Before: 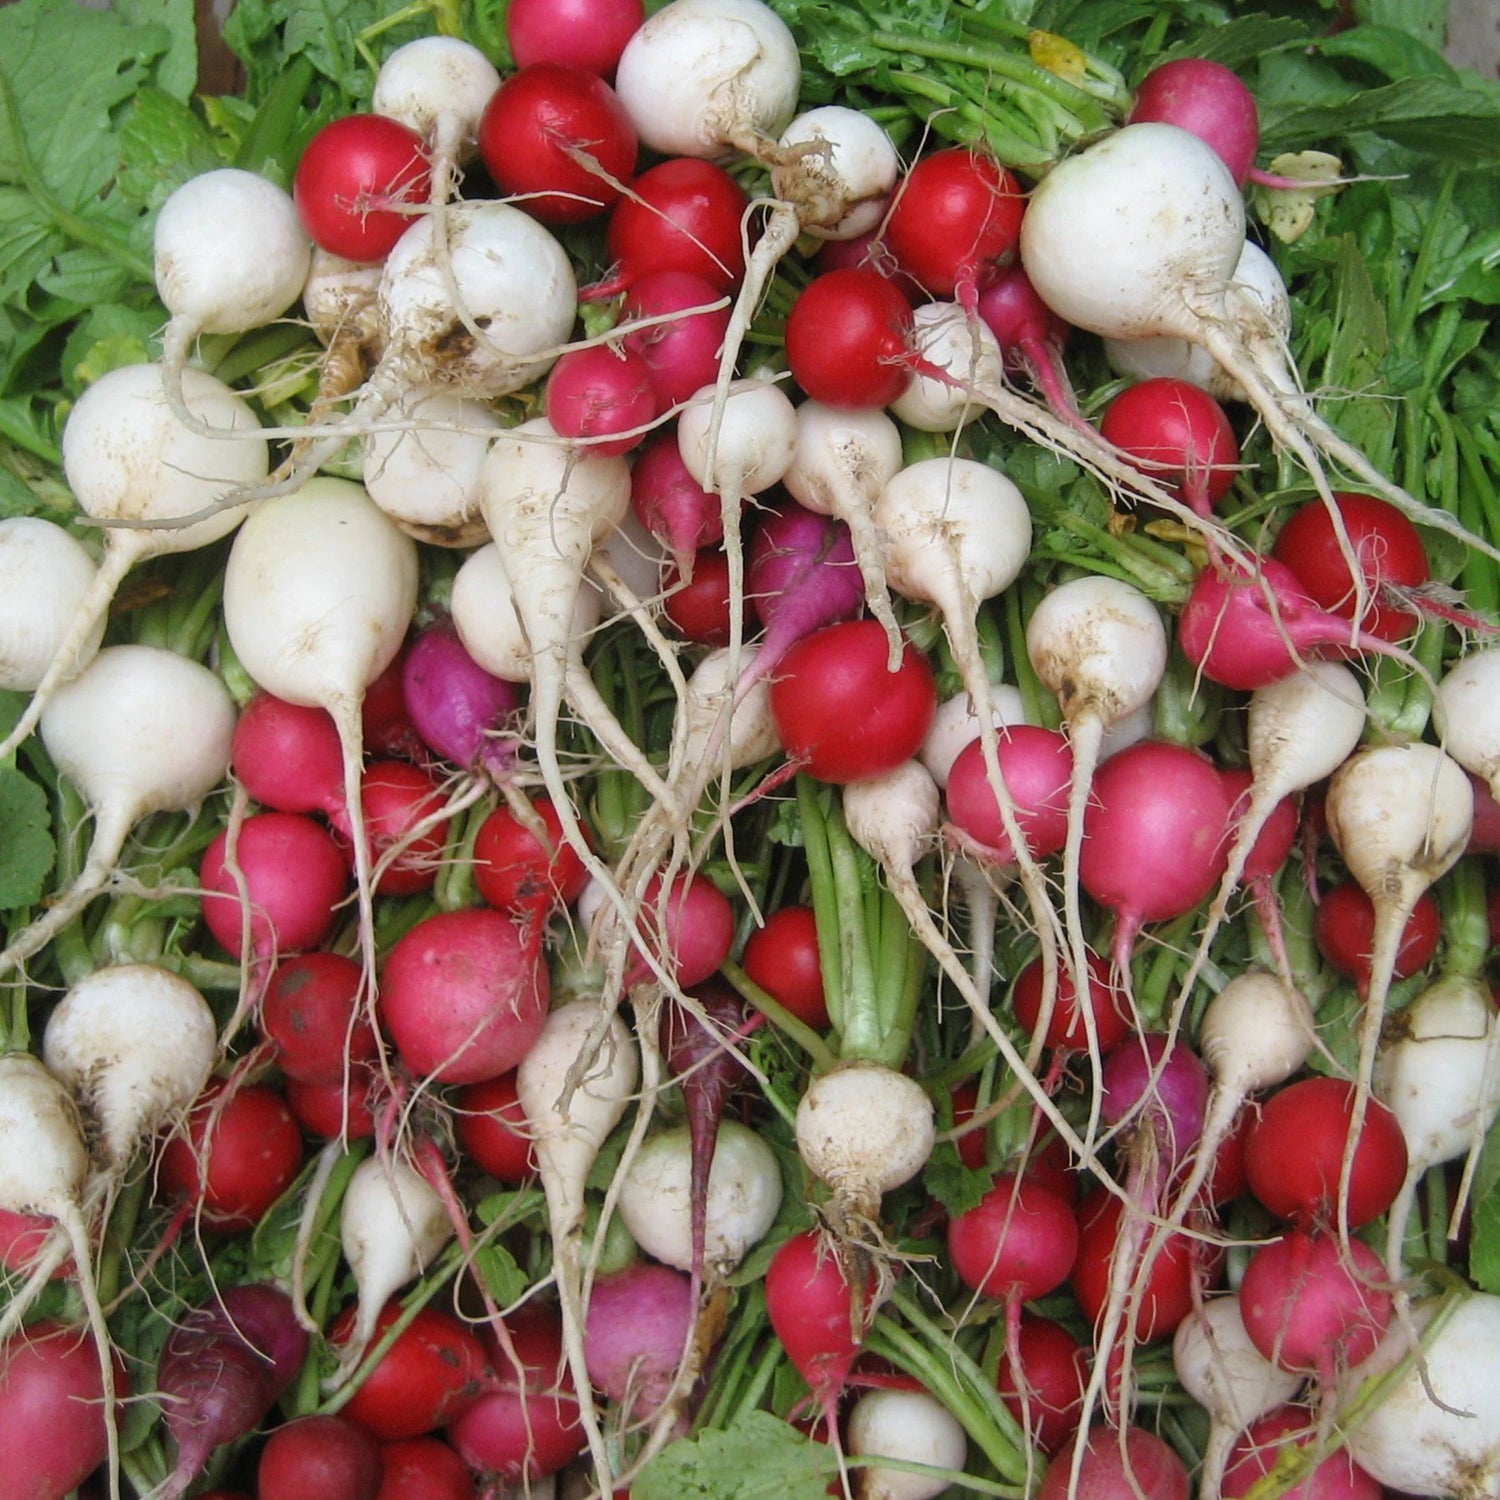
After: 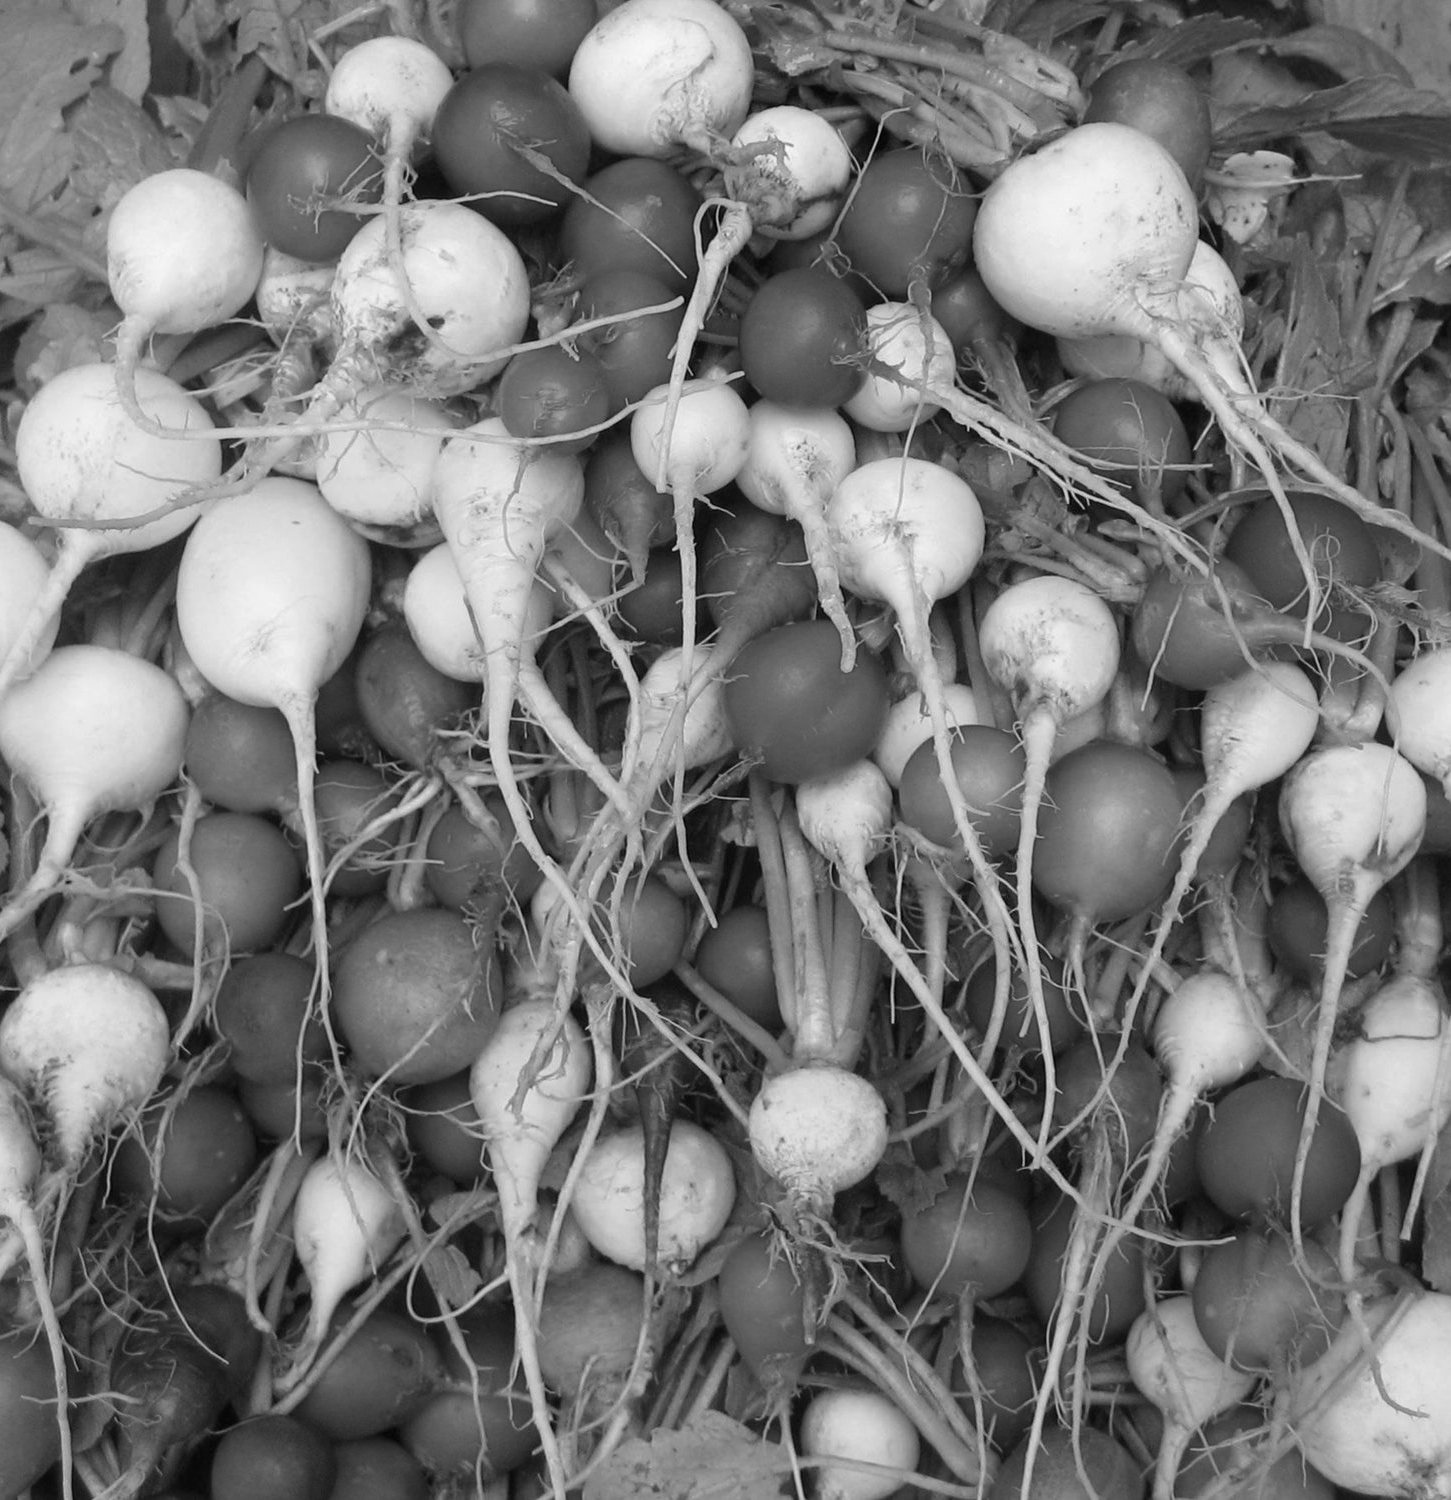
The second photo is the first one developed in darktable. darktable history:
crop and rotate: left 3.238%
monochrome: on, module defaults
